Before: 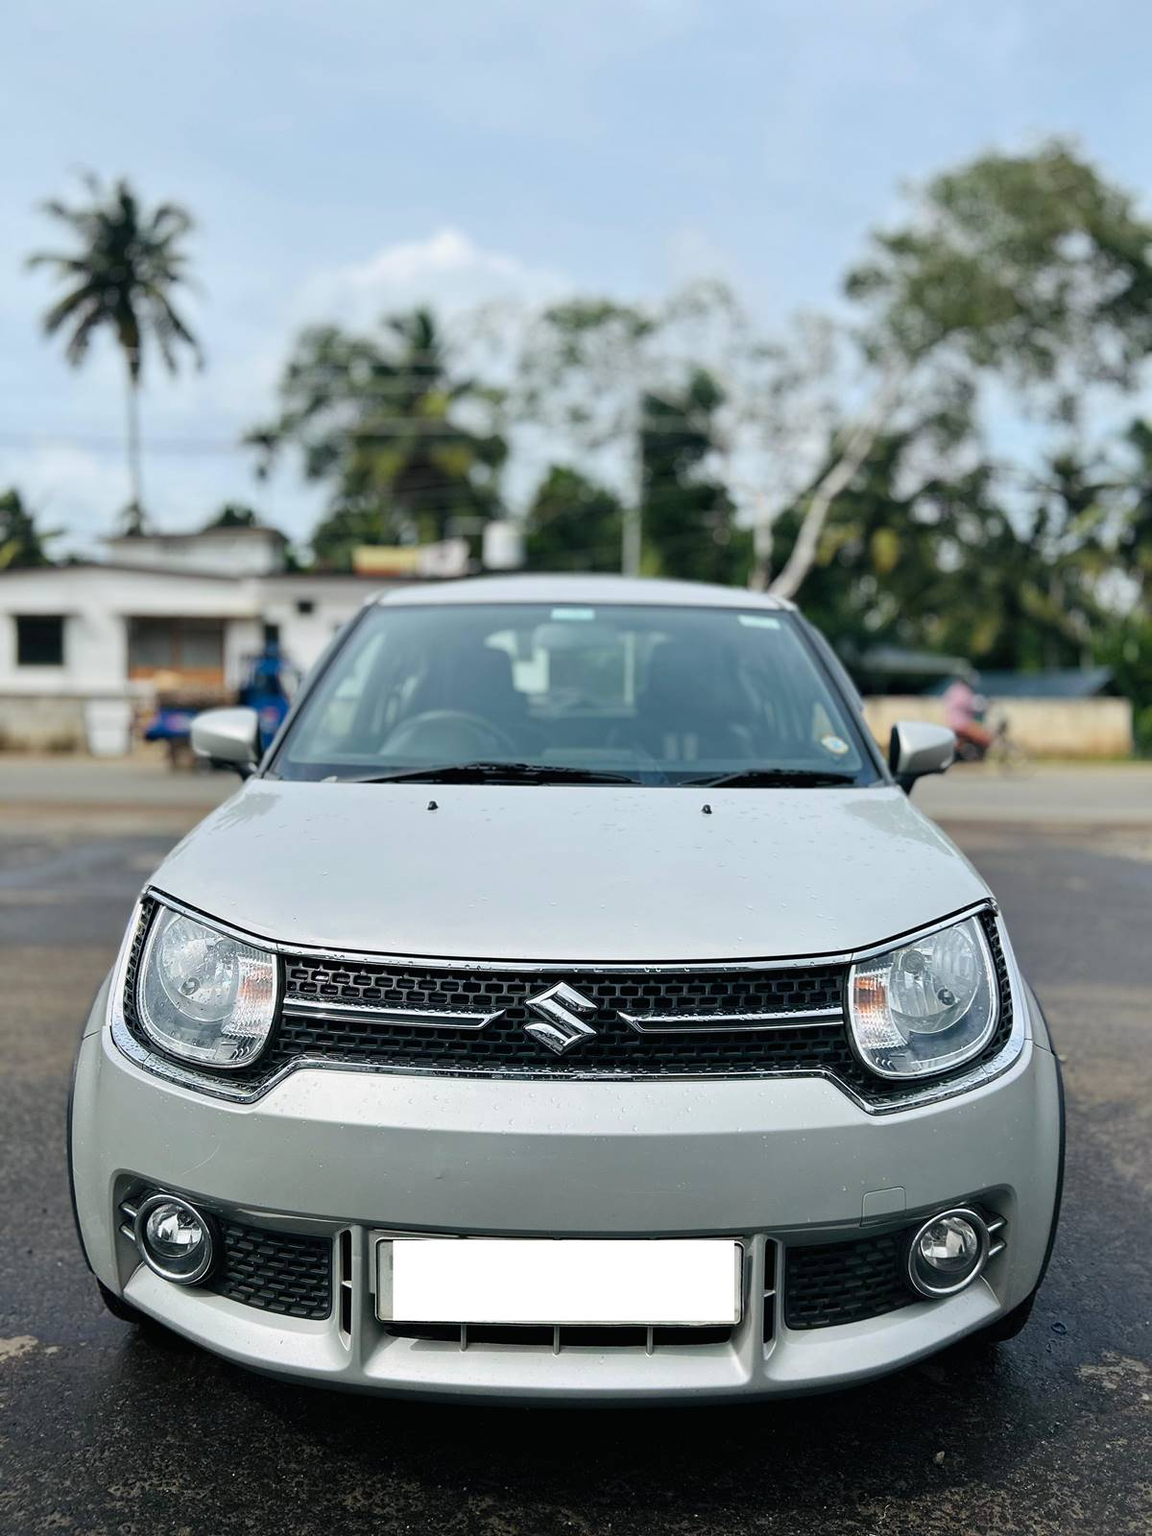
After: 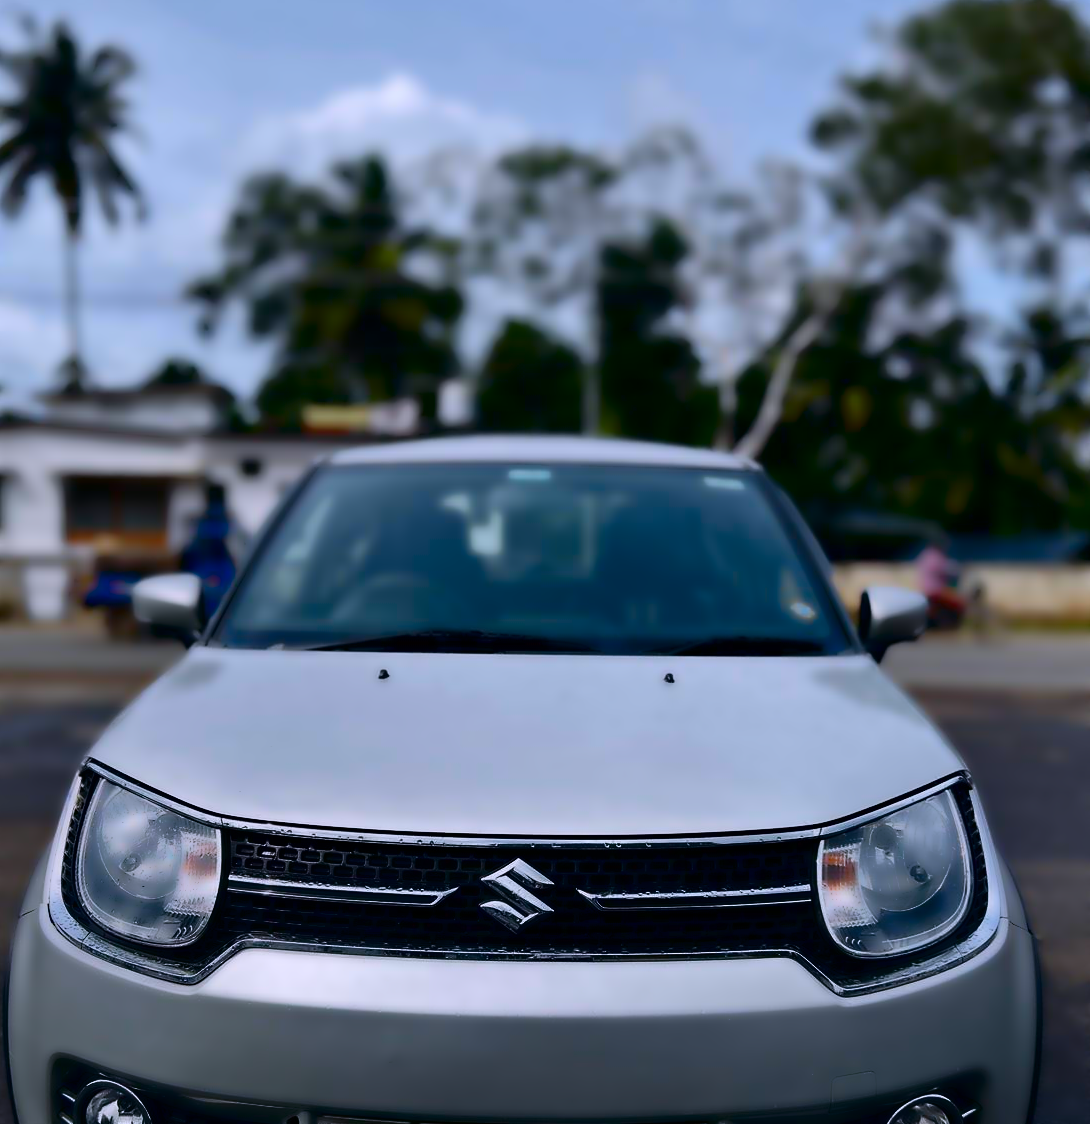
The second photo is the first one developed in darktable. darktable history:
white balance: red 1.004, blue 1.096
lowpass: radius 4, soften with bilateral filter, unbound 0
crop: left 5.596%, top 10.314%, right 3.534%, bottom 19.395%
contrast brightness saturation: contrast 0.09, brightness -0.59, saturation 0.17
